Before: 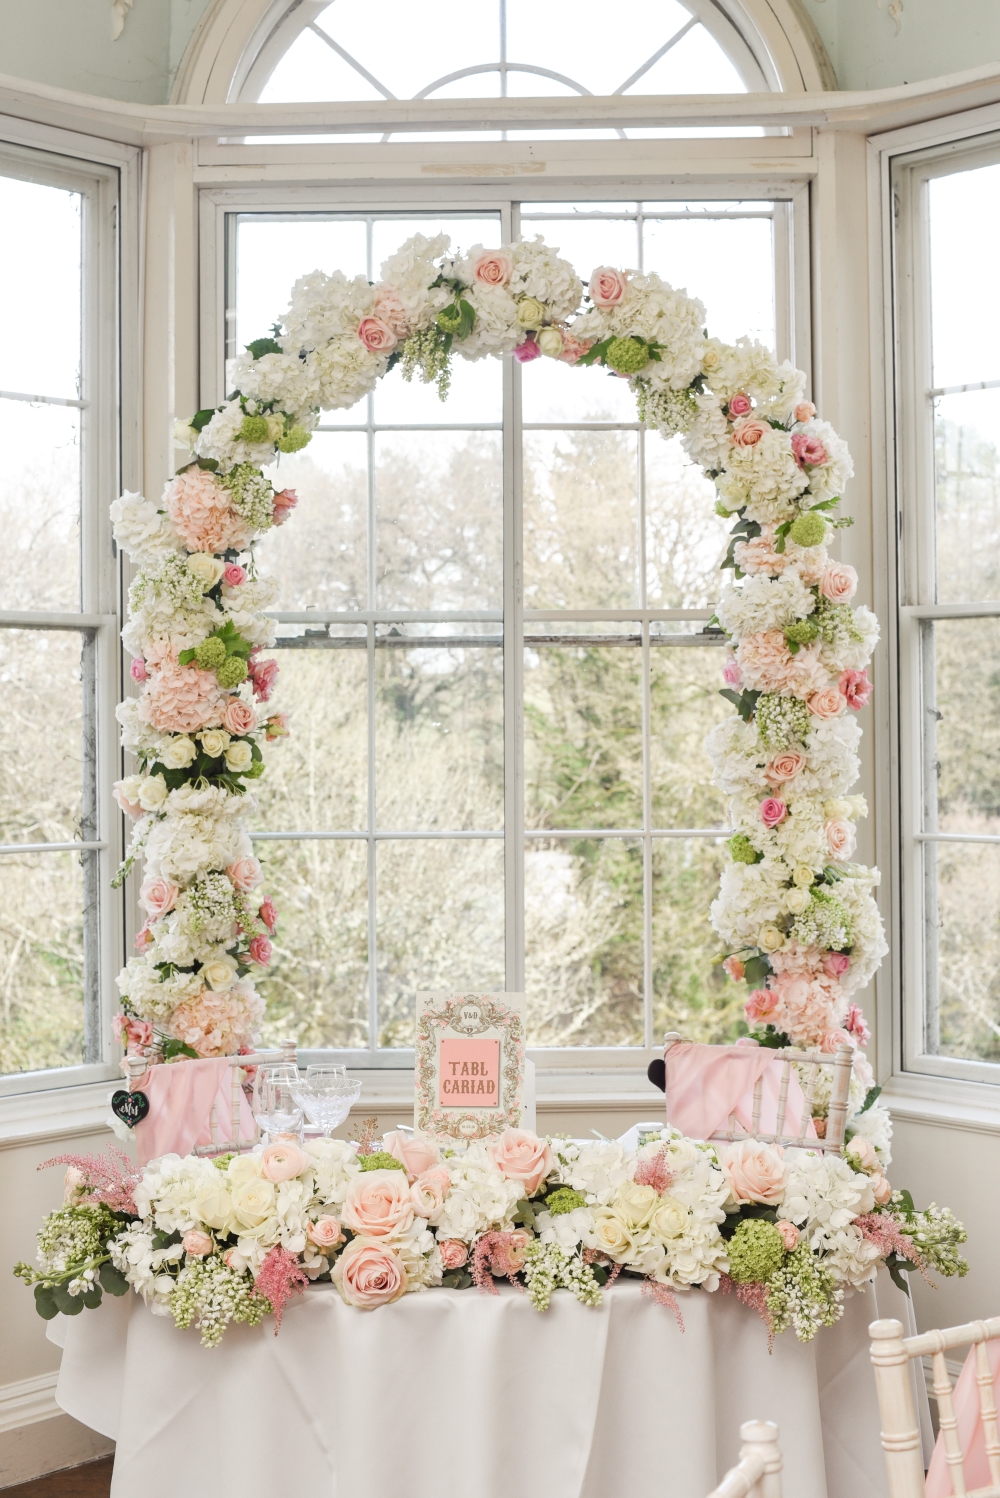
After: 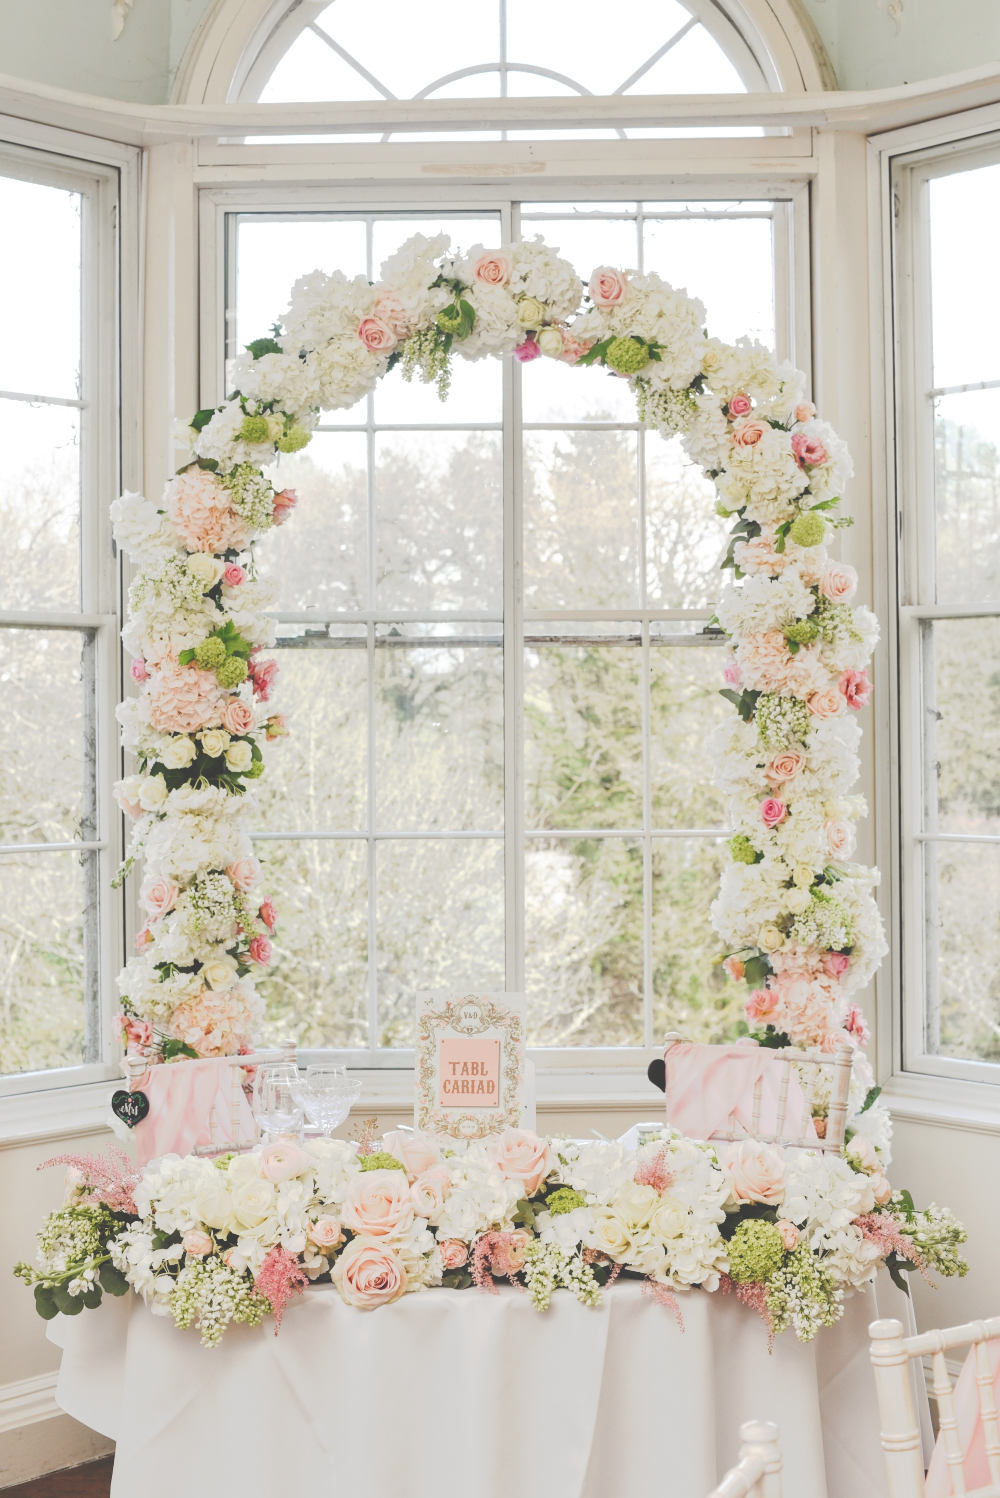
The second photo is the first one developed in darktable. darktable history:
tone curve: curves: ch0 [(0, 0) (0.003, 0.241) (0.011, 0.241) (0.025, 0.242) (0.044, 0.246) (0.069, 0.25) (0.1, 0.251) (0.136, 0.256) (0.177, 0.275) (0.224, 0.293) (0.277, 0.326) (0.335, 0.38) (0.399, 0.449) (0.468, 0.525) (0.543, 0.606) (0.623, 0.683) (0.709, 0.751) (0.801, 0.824) (0.898, 0.871) (1, 1)], preserve colors none
tone equalizer: on, module defaults
